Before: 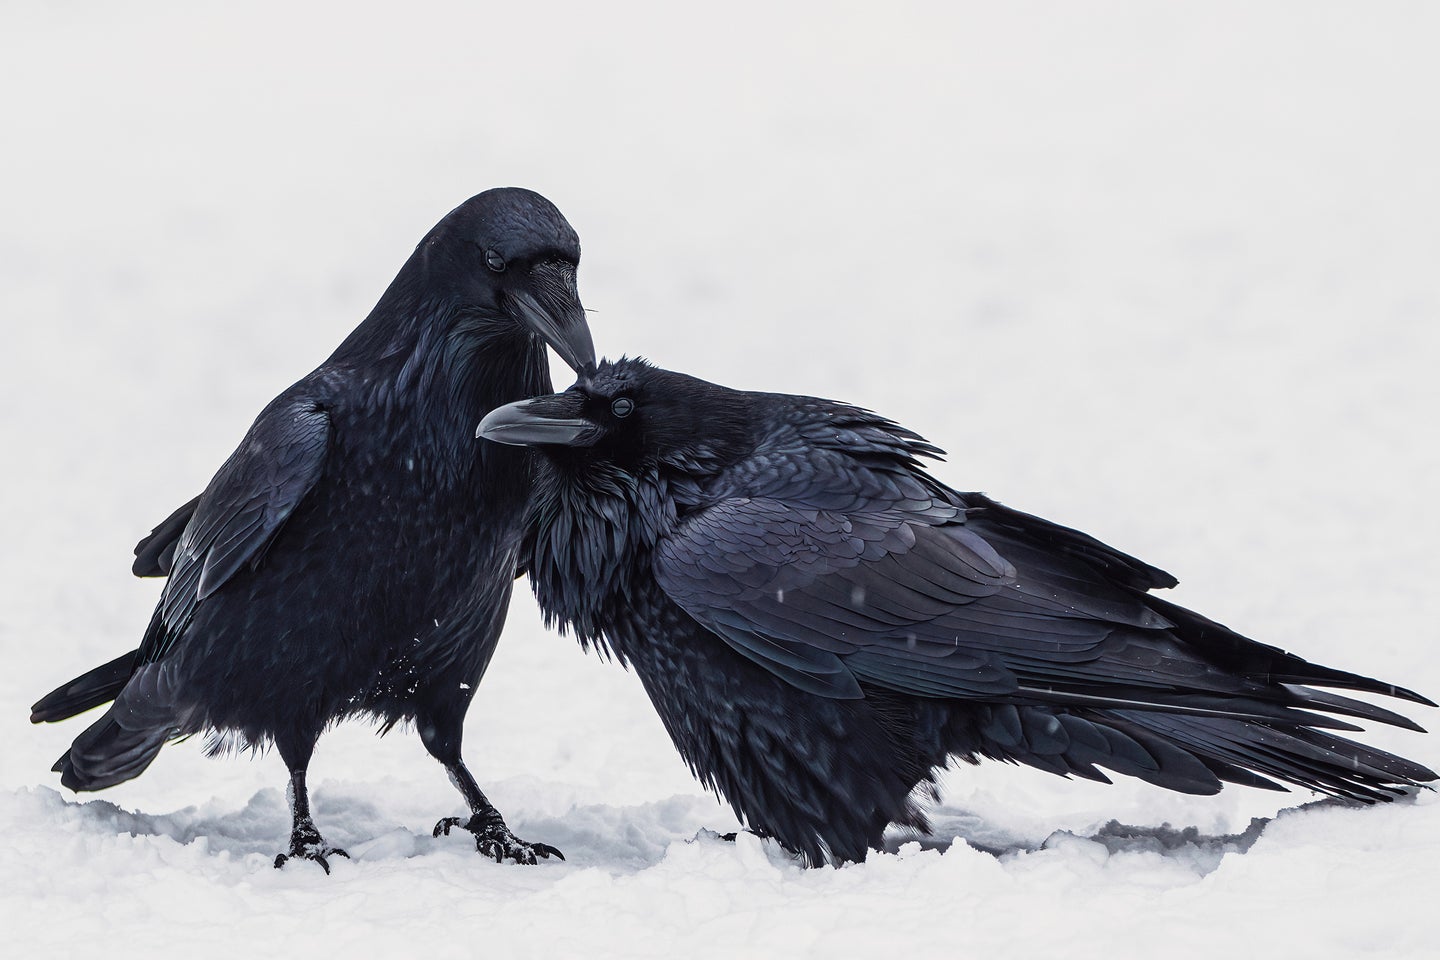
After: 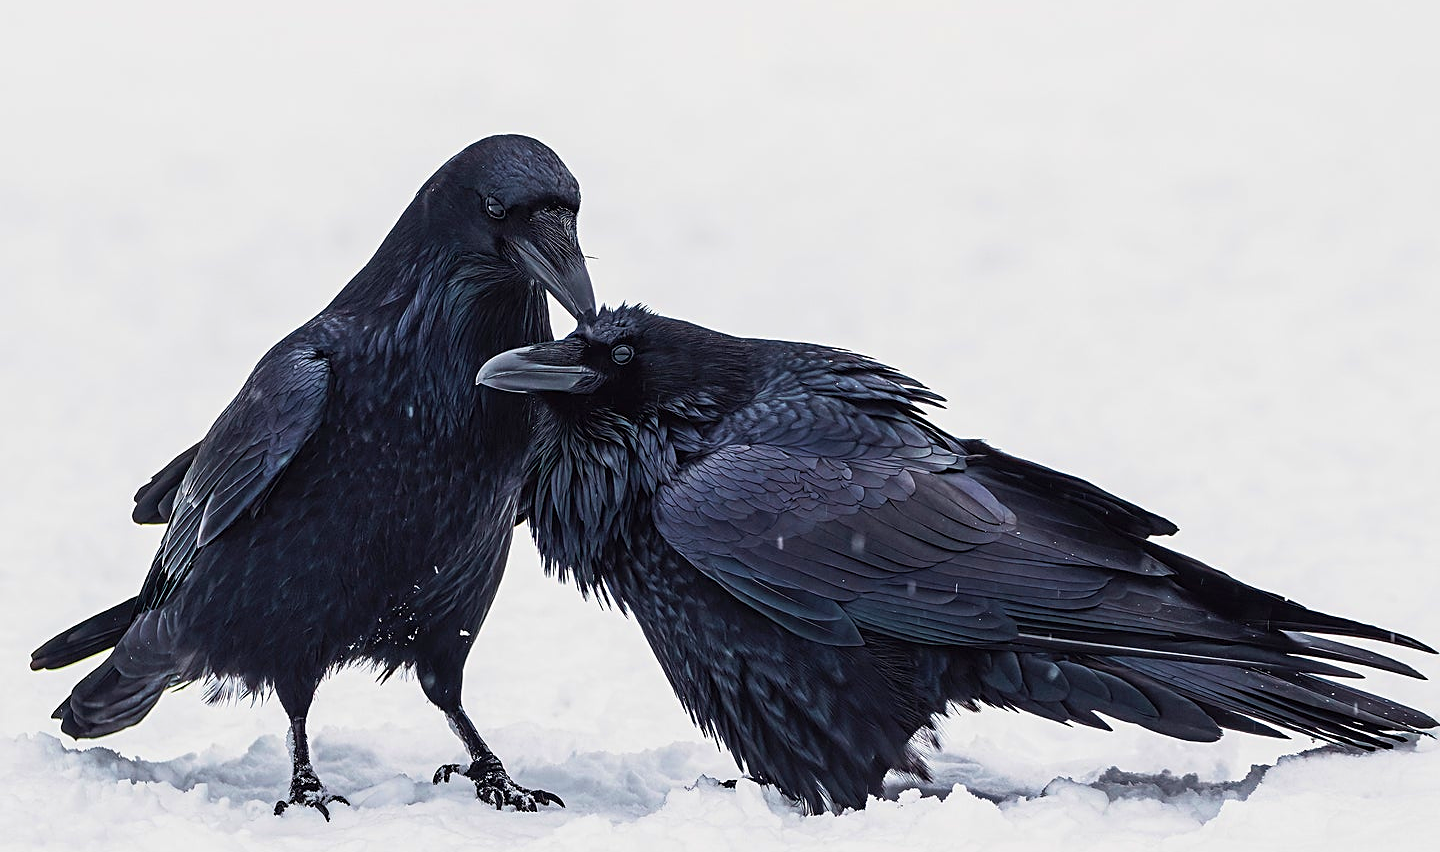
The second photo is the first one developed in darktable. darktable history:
sharpen: on, module defaults
crop and rotate: top 5.609%, bottom 5.609%
base curve: curves: ch0 [(0, 0) (0.472, 0.508) (1, 1)]
velvia: on, module defaults
